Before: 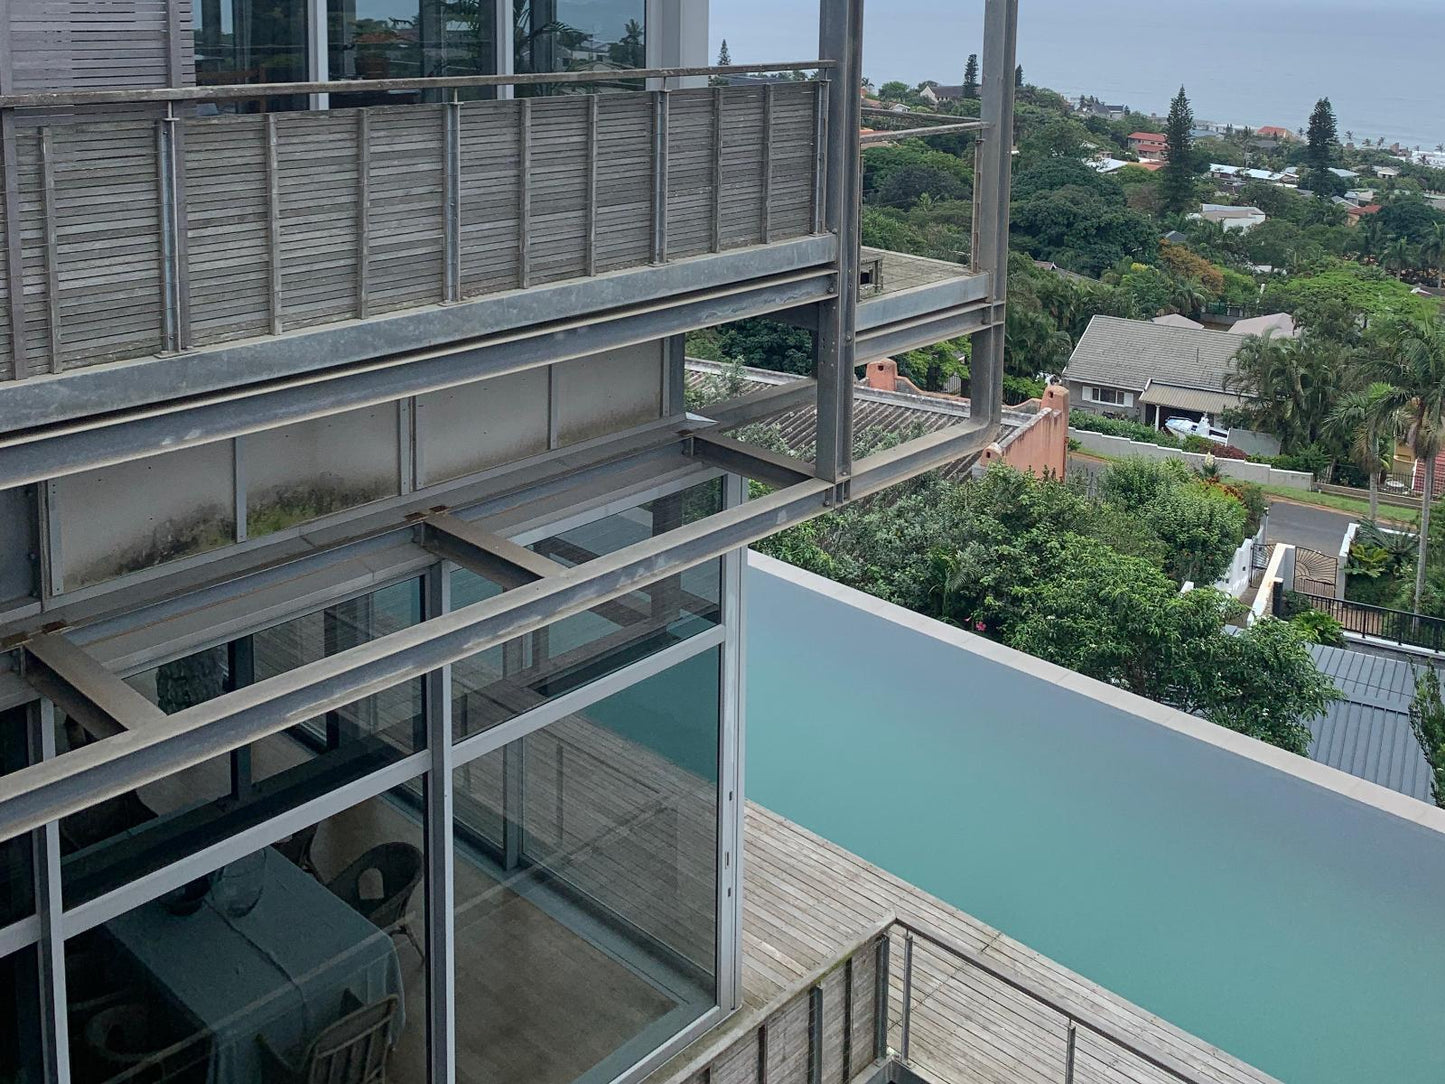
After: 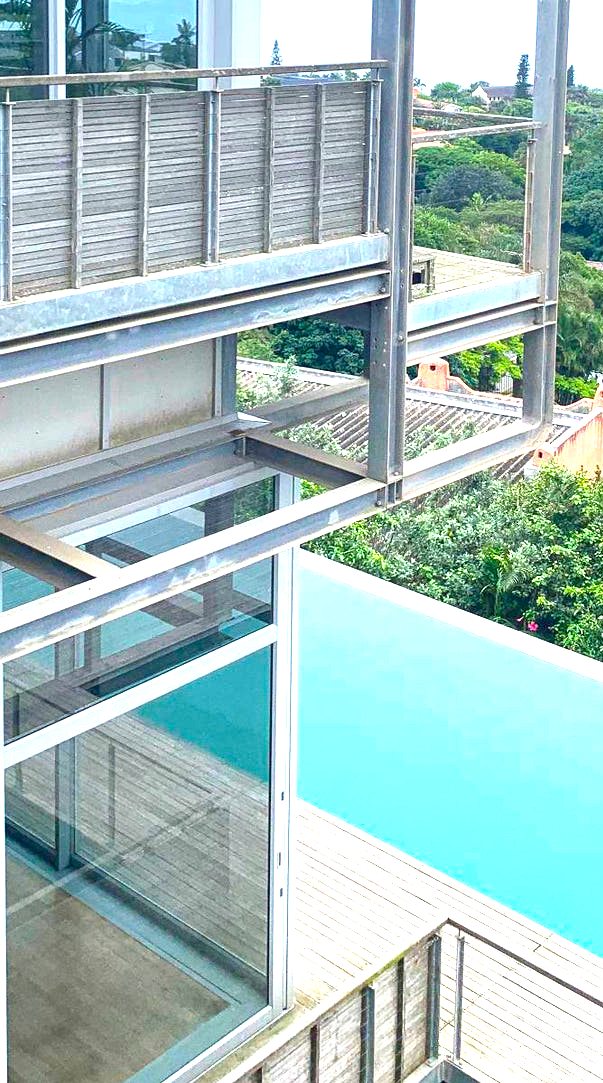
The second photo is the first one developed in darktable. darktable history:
crop: left 31.017%, right 27.24%
exposure: black level correction 0, exposure 1.456 EV, compensate exposure bias true, compensate highlight preservation false
color balance rgb: linear chroma grading › global chroma 24.812%, perceptual saturation grading › global saturation 24.949%, perceptual brilliance grading › global brilliance 10.827%
